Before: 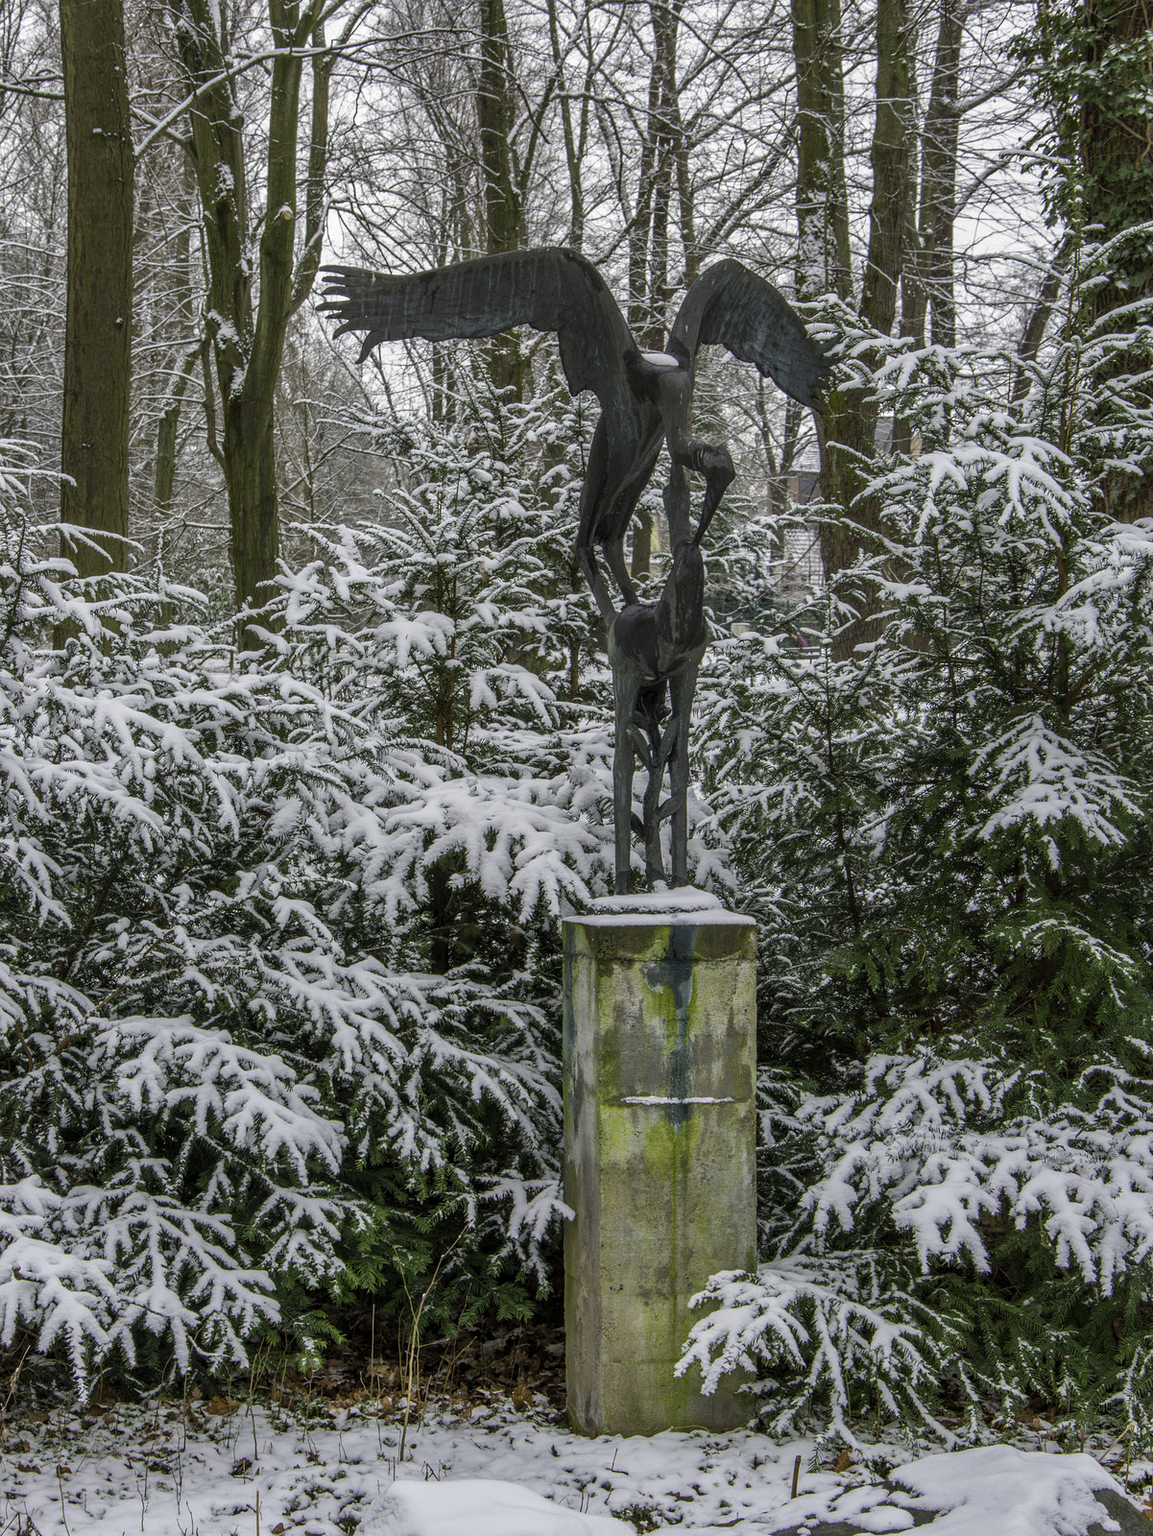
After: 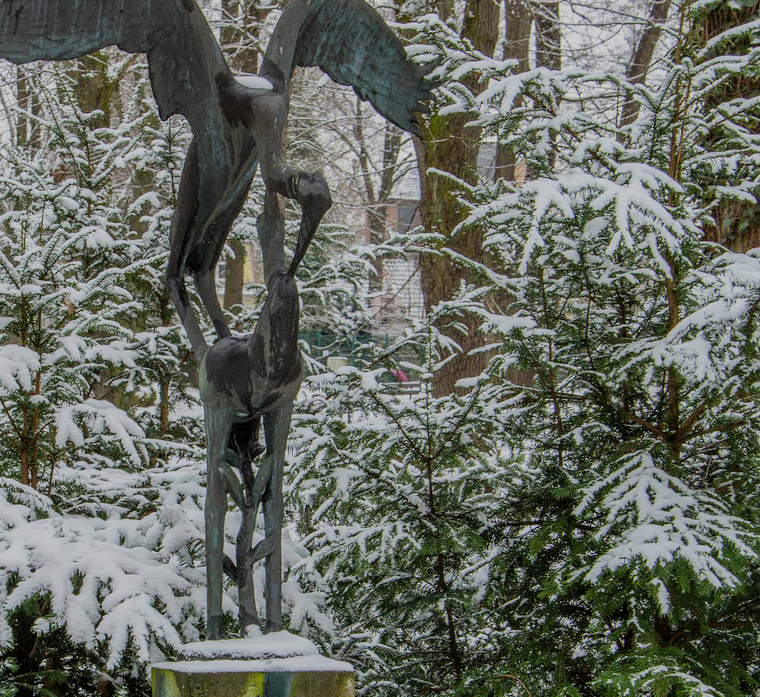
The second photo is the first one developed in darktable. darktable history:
filmic rgb: black relative exposure -16 EV, white relative exposure 6.91 EV, hardness 4.66, color science v6 (2022)
tone equalizer: on, module defaults
shadows and highlights: shadows 21.02, highlights -81.52, soften with gaussian
crop: left 36.152%, top 18.286%, right 0.514%, bottom 38.107%
